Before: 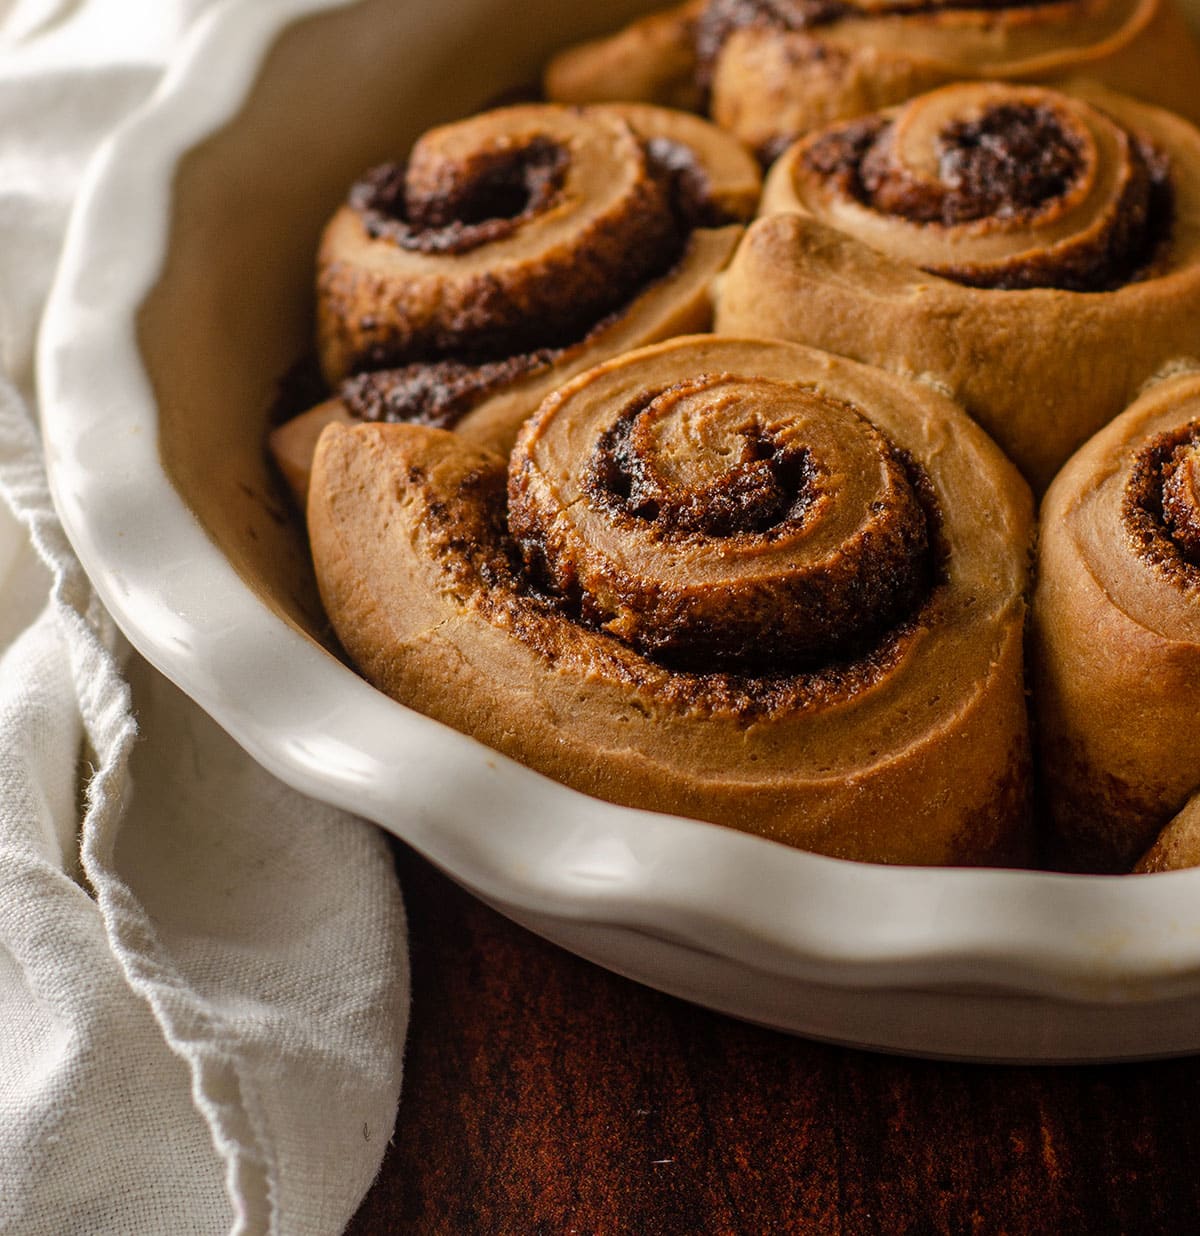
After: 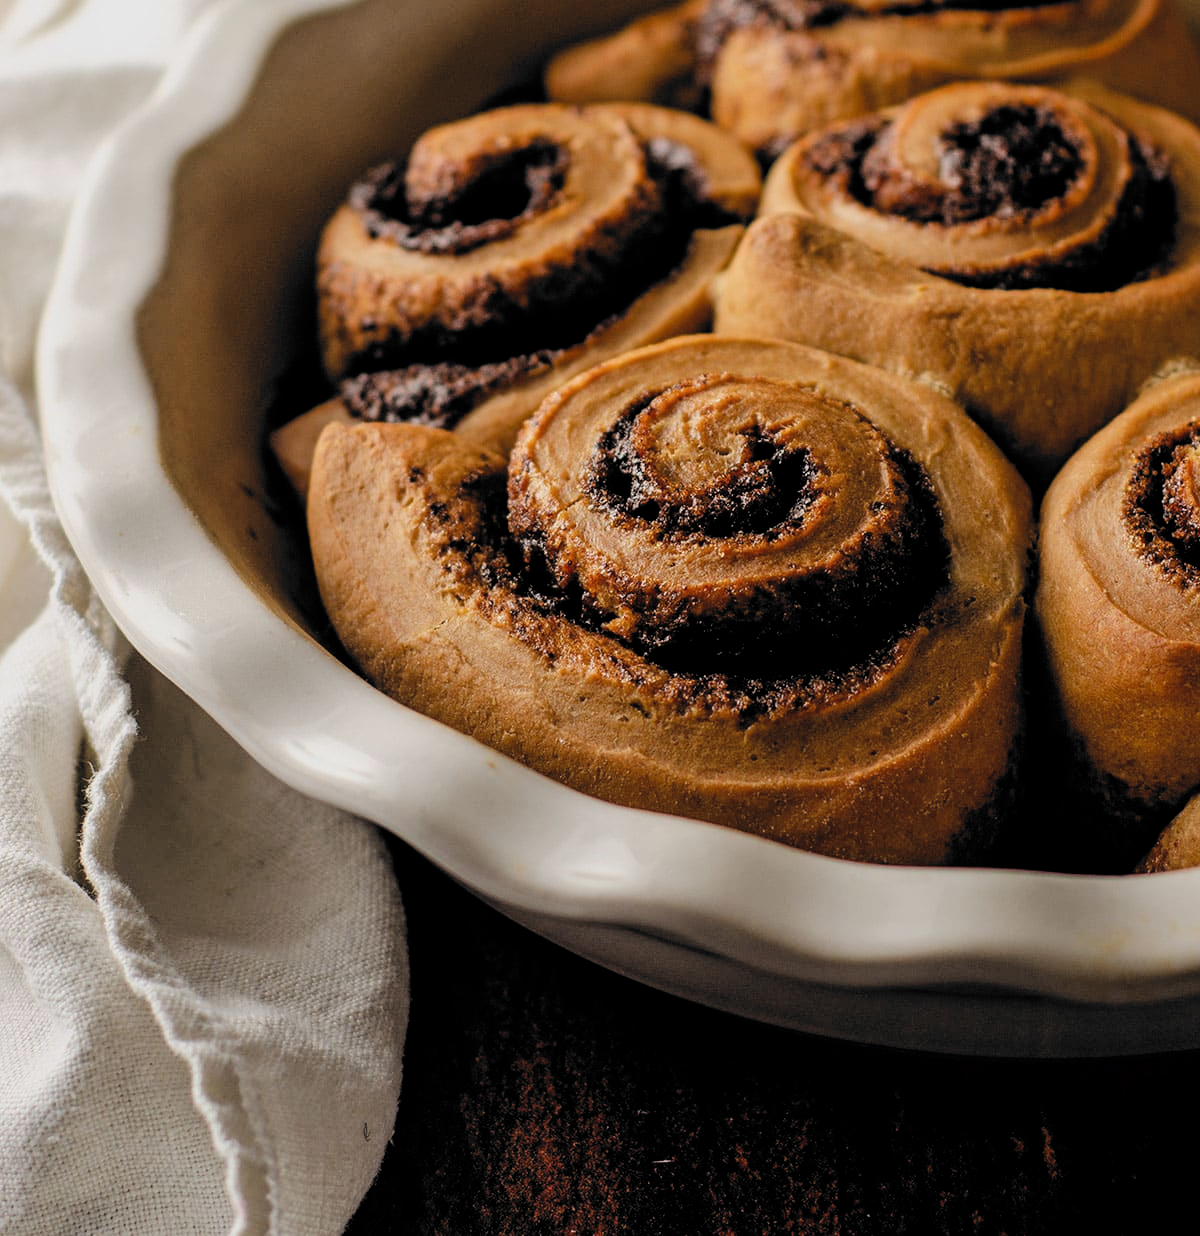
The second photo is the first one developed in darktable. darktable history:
filmic rgb: black relative exposure -5.12 EV, white relative exposure 3.55 EV, hardness 3.19, contrast 1.202, highlights saturation mix -49.59%, color science v6 (2022)
